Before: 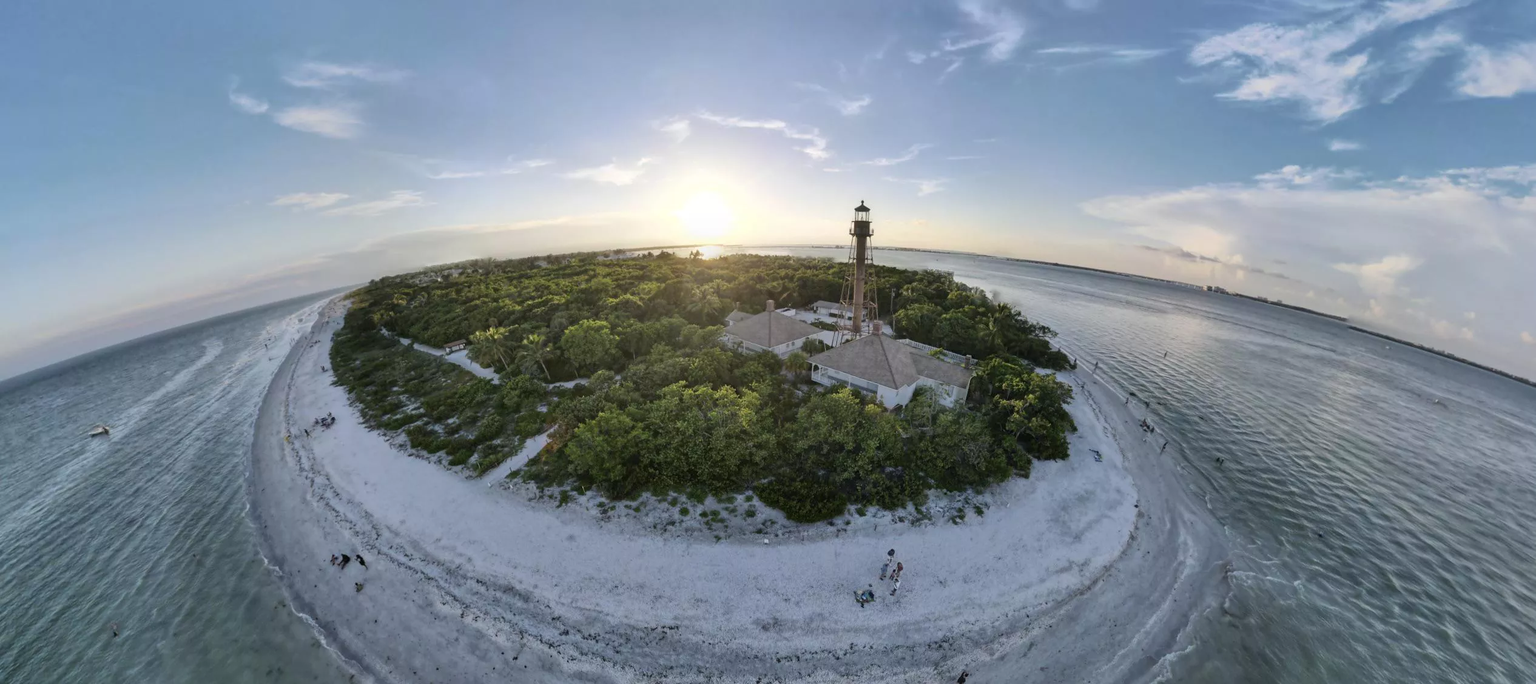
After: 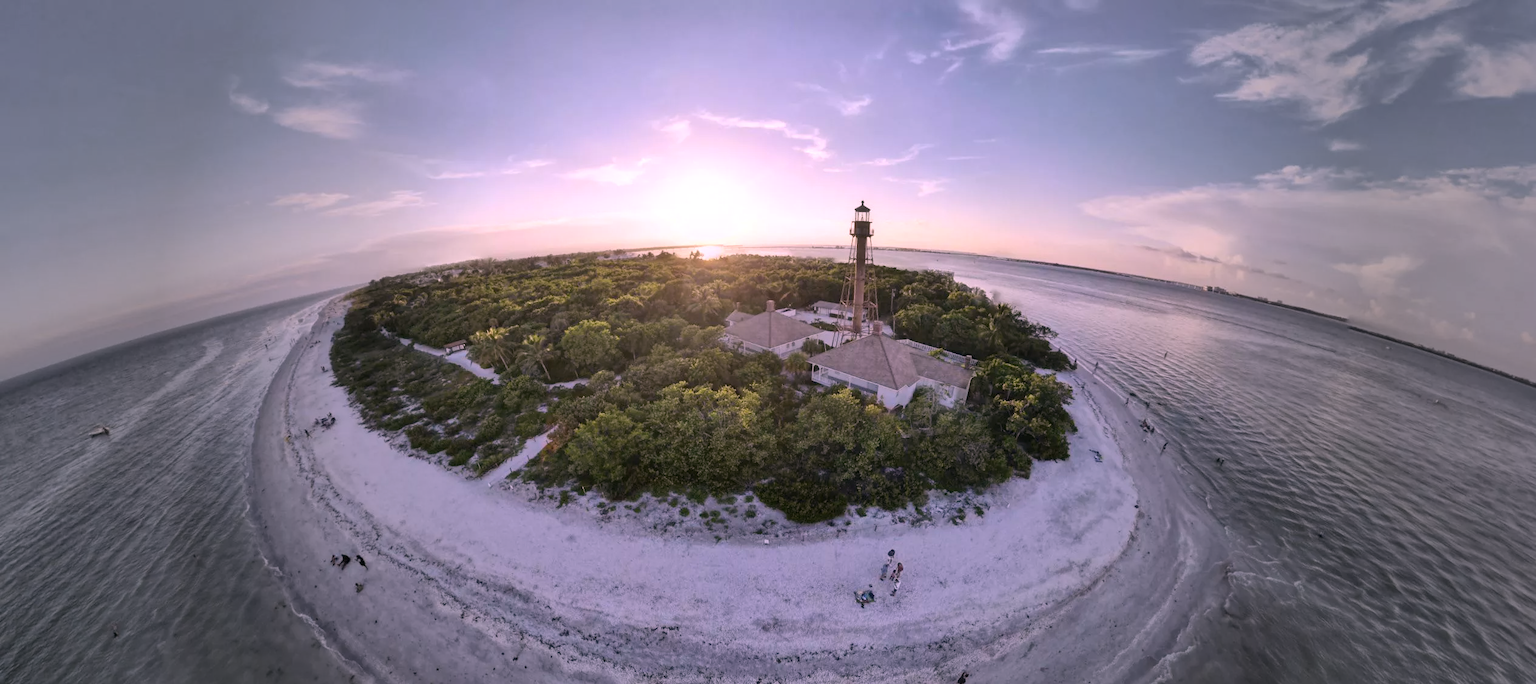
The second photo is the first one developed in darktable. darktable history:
vignetting: fall-off start 40%, fall-off radius 40%
white balance: red 1.188, blue 1.11
